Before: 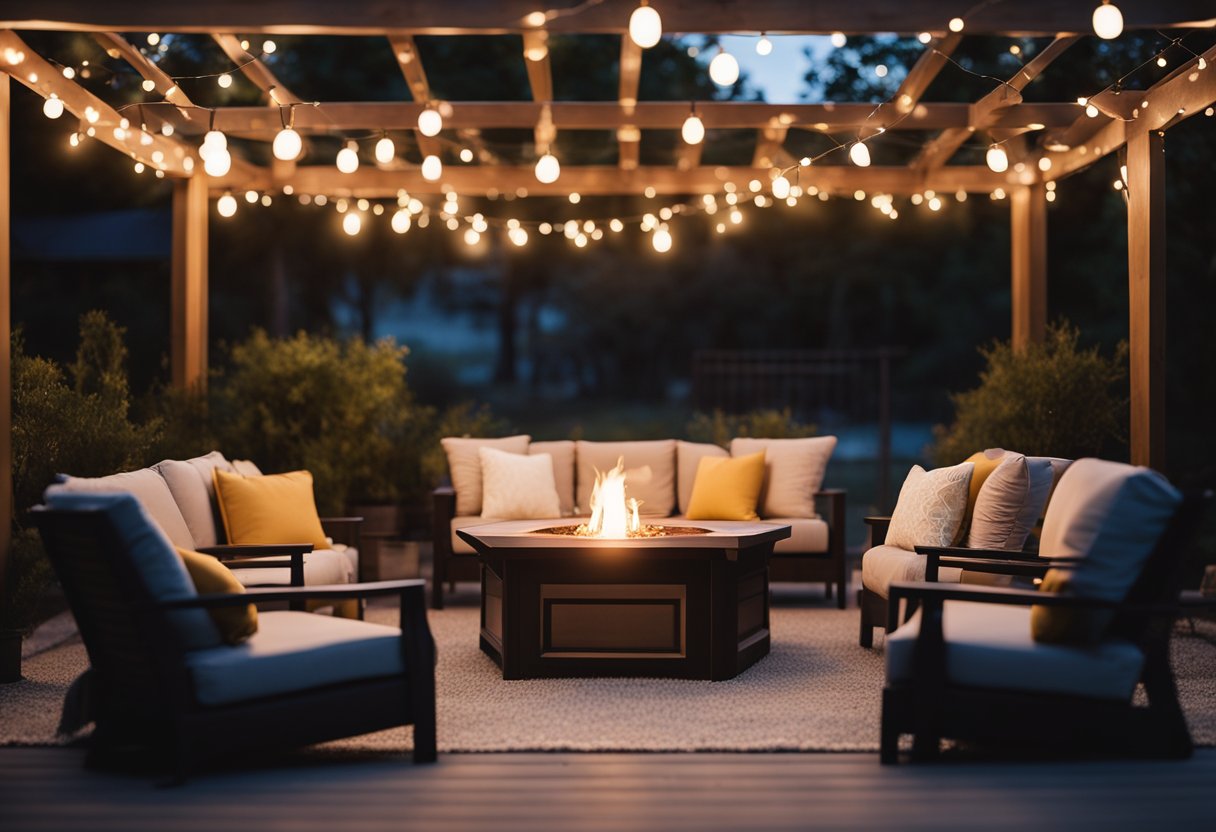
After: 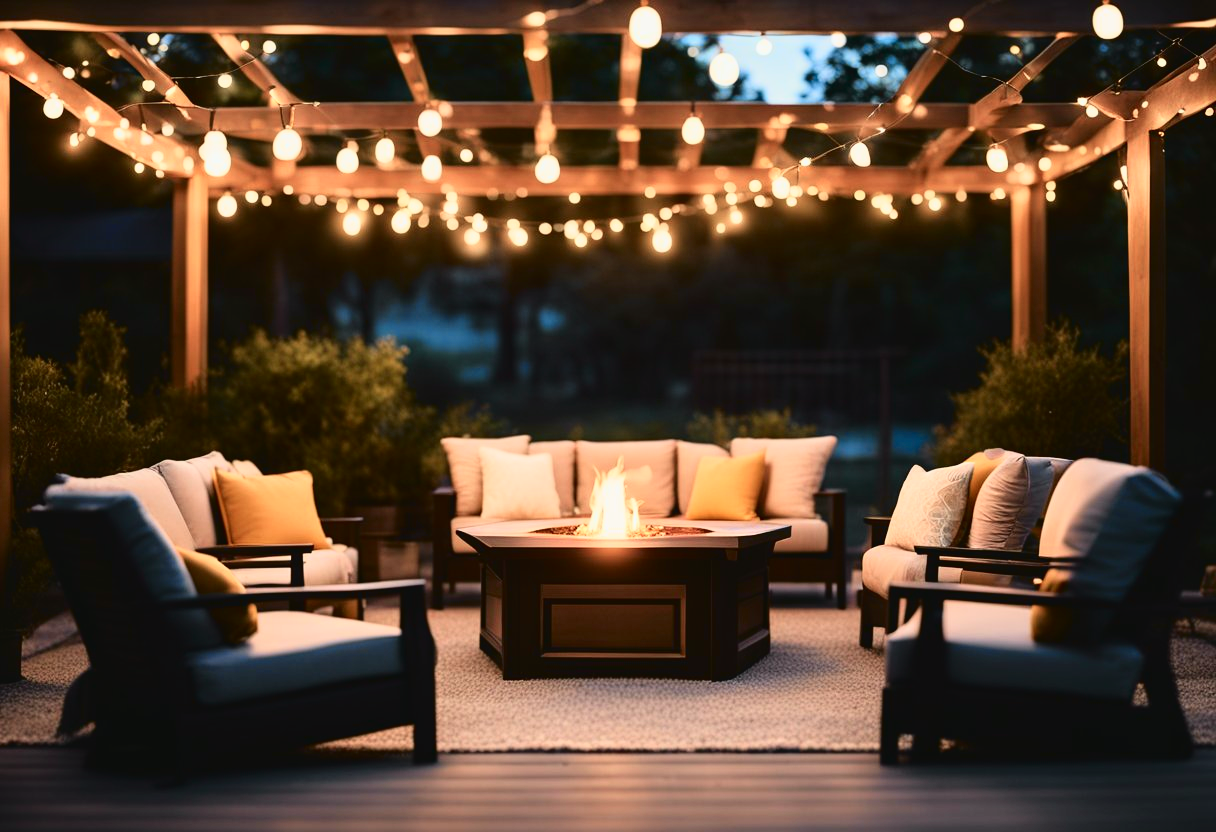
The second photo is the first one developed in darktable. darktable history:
tone curve: curves: ch0 [(0.003, 0.032) (0.037, 0.037) (0.149, 0.117) (0.297, 0.318) (0.41, 0.48) (0.541, 0.649) (0.722, 0.857) (0.875, 0.946) (1, 0.98)]; ch1 [(0, 0) (0.305, 0.325) (0.453, 0.437) (0.482, 0.474) (0.501, 0.498) (0.506, 0.503) (0.559, 0.576) (0.6, 0.635) (0.656, 0.707) (1, 1)]; ch2 [(0, 0) (0.323, 0.277) (0.408, 0.399) (0.45, 0.48) (0.499, 0.502) (0.515, 0.532) (0.573, 0.602) (0.653, 0.675) (0.75, 0.756) (1, 1)], color space Lab, independent channels, preserve colors none
